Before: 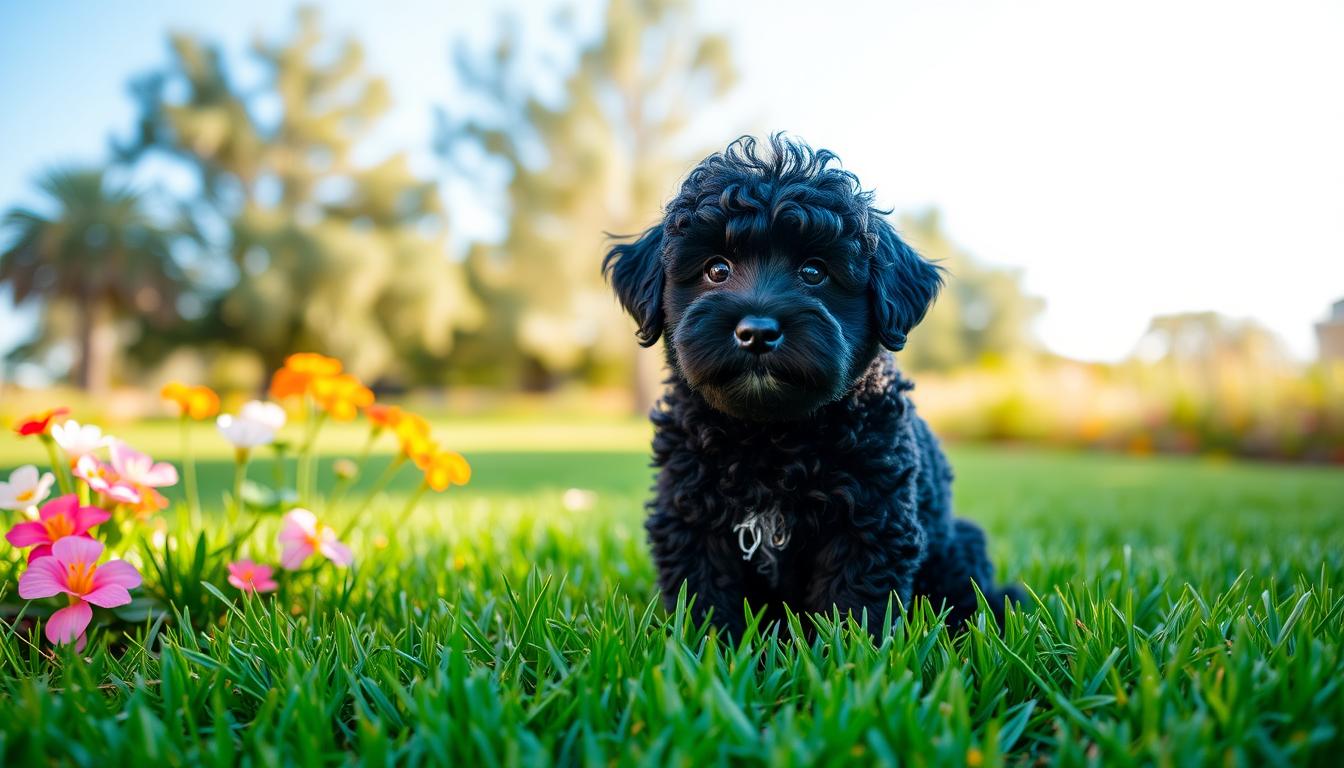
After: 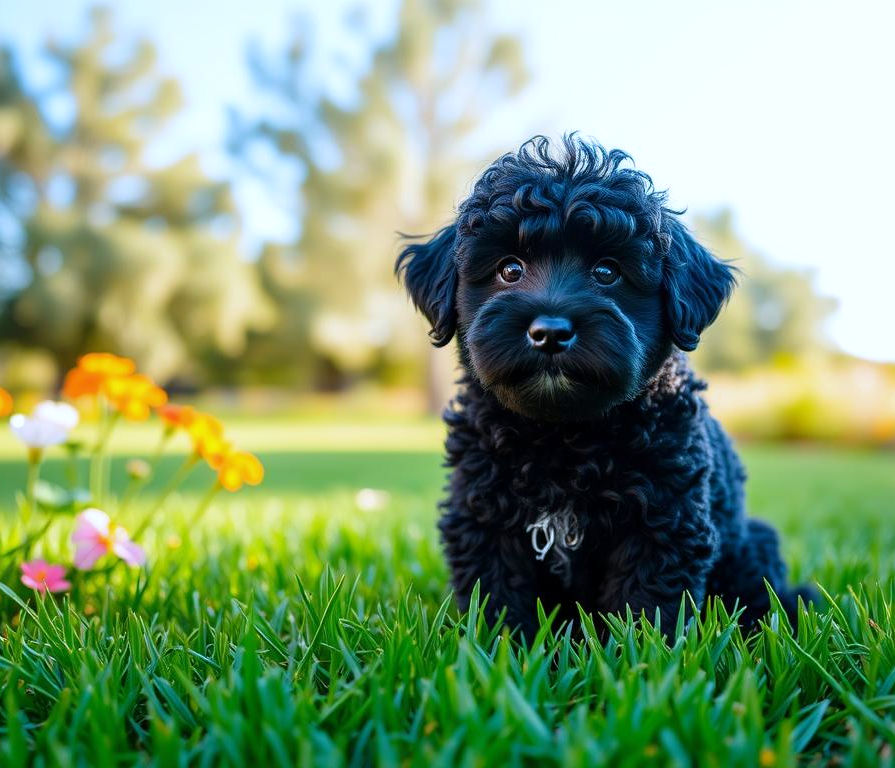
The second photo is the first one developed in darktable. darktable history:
exposure: exposure 0.02 EV, compensate highlight preservation false
white balance: red 0.954, blue 1.079
crop: left 15.419%, right 17.914%
